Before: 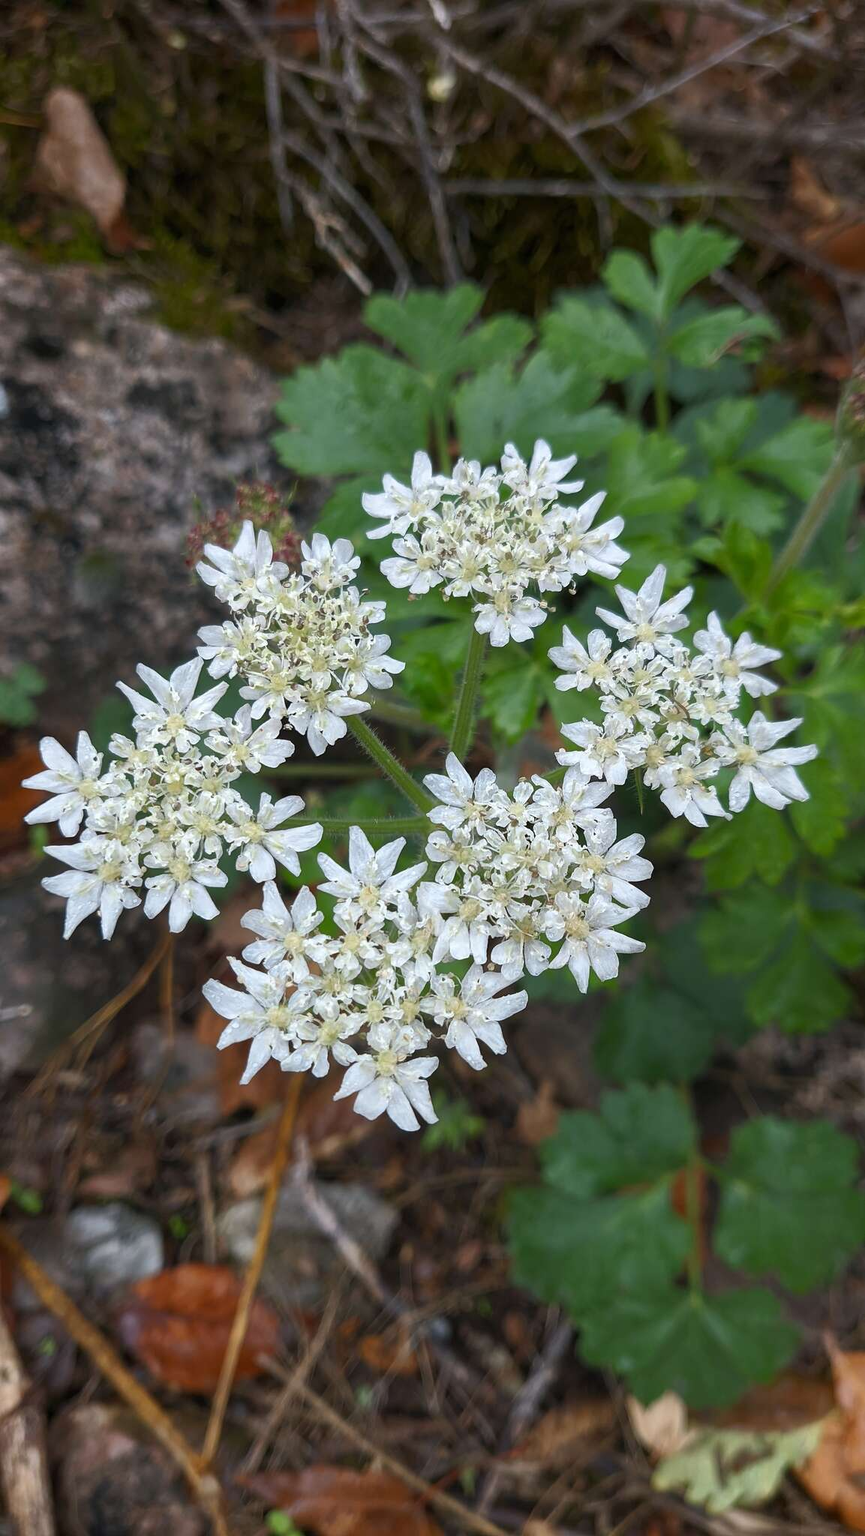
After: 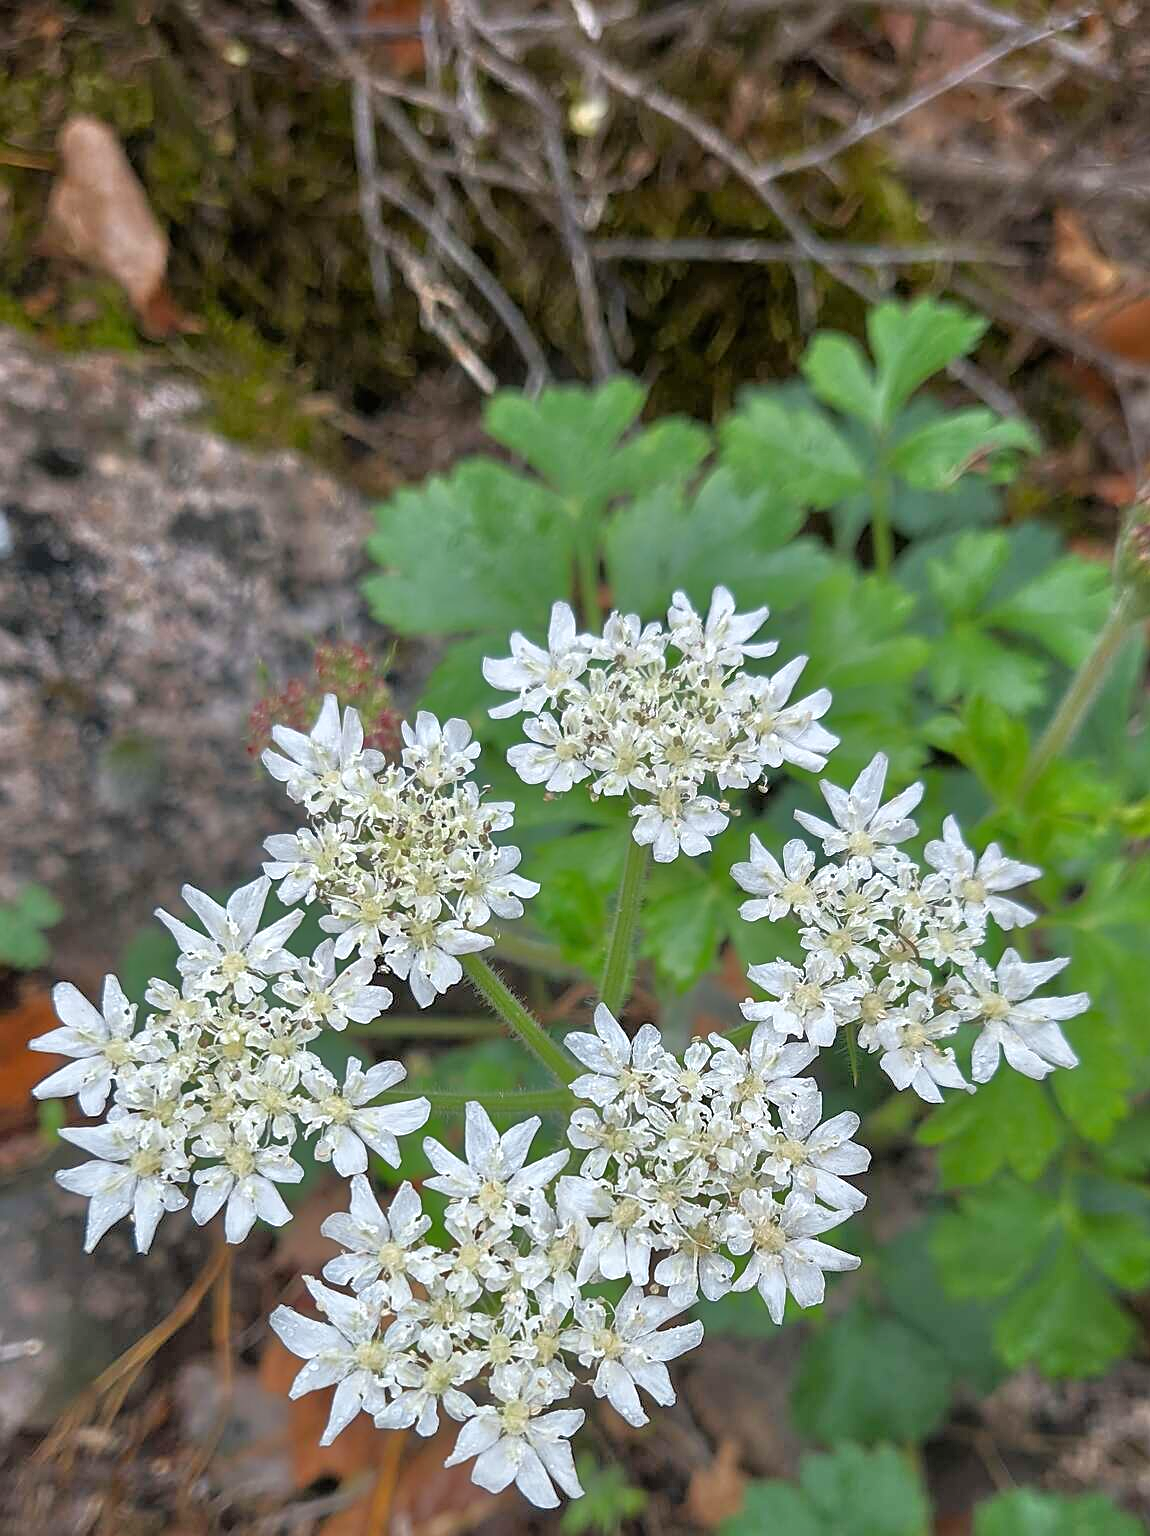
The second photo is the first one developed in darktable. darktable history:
sharpen: on, module defaults
crop: bottom 24.991%
tone equalizer: -7 EV 0.164 EV, -6 EV 0.61 EV, -5 EV 1.13 EV, -4 EV 1.35 EV, -3 EV 1.18 EV, -2 EV 0.6 EV, -1 EV 0.156 EV
